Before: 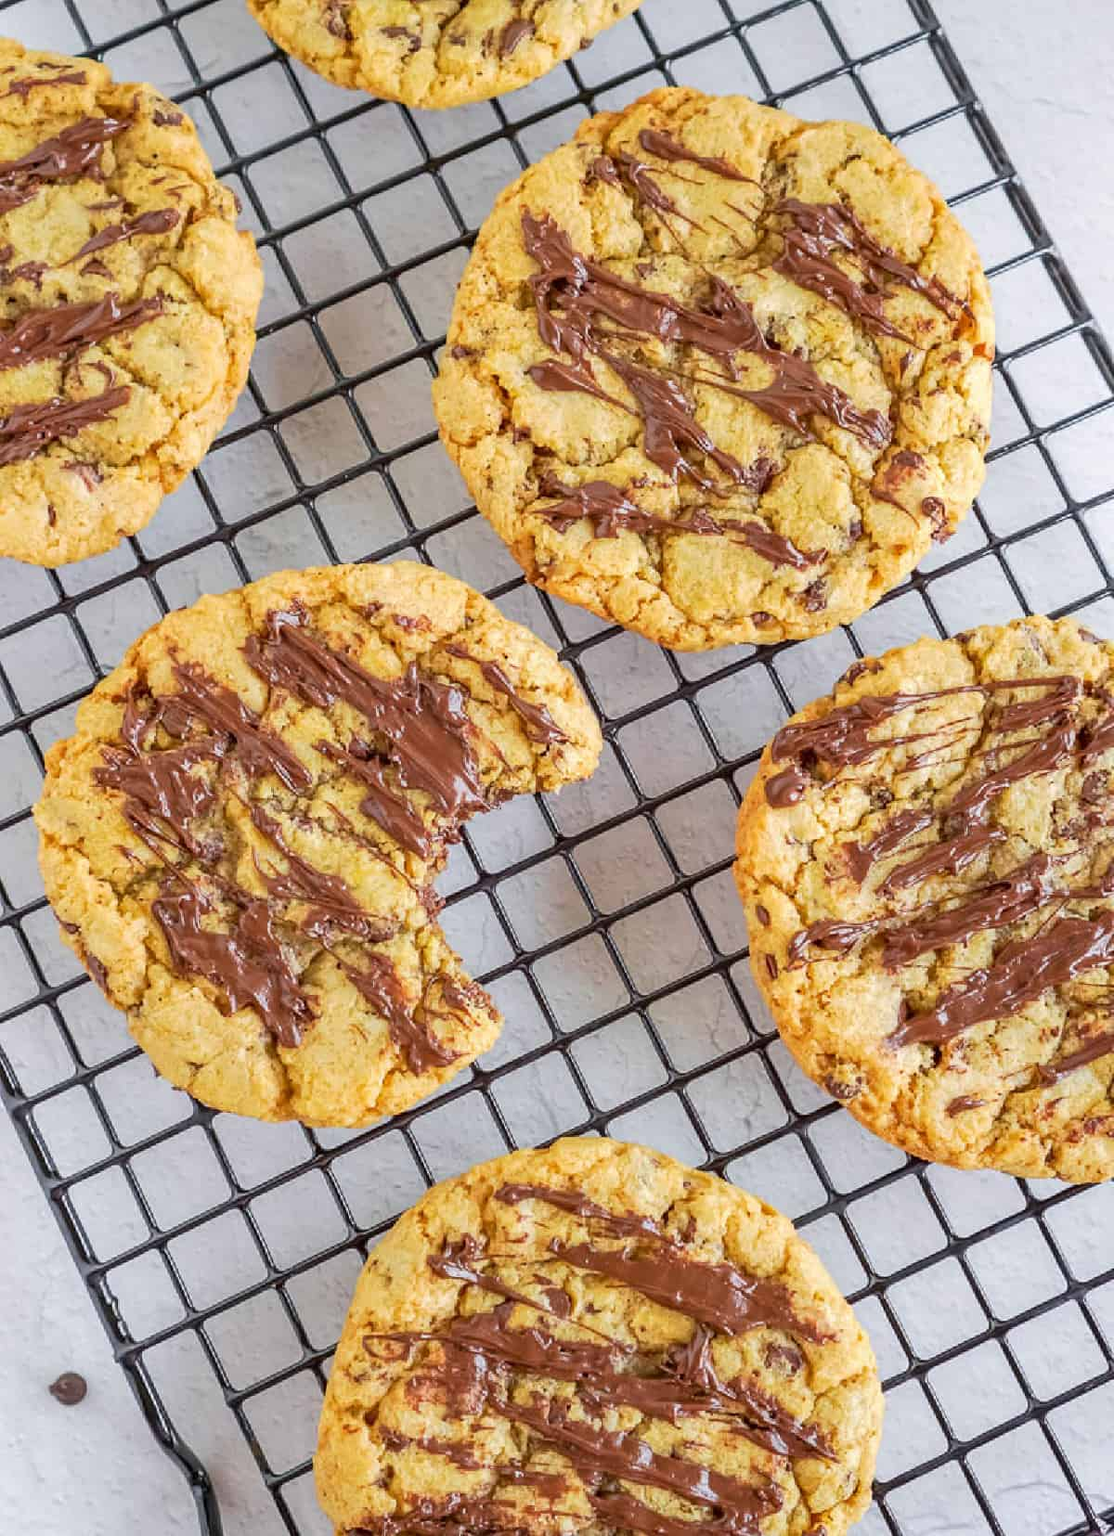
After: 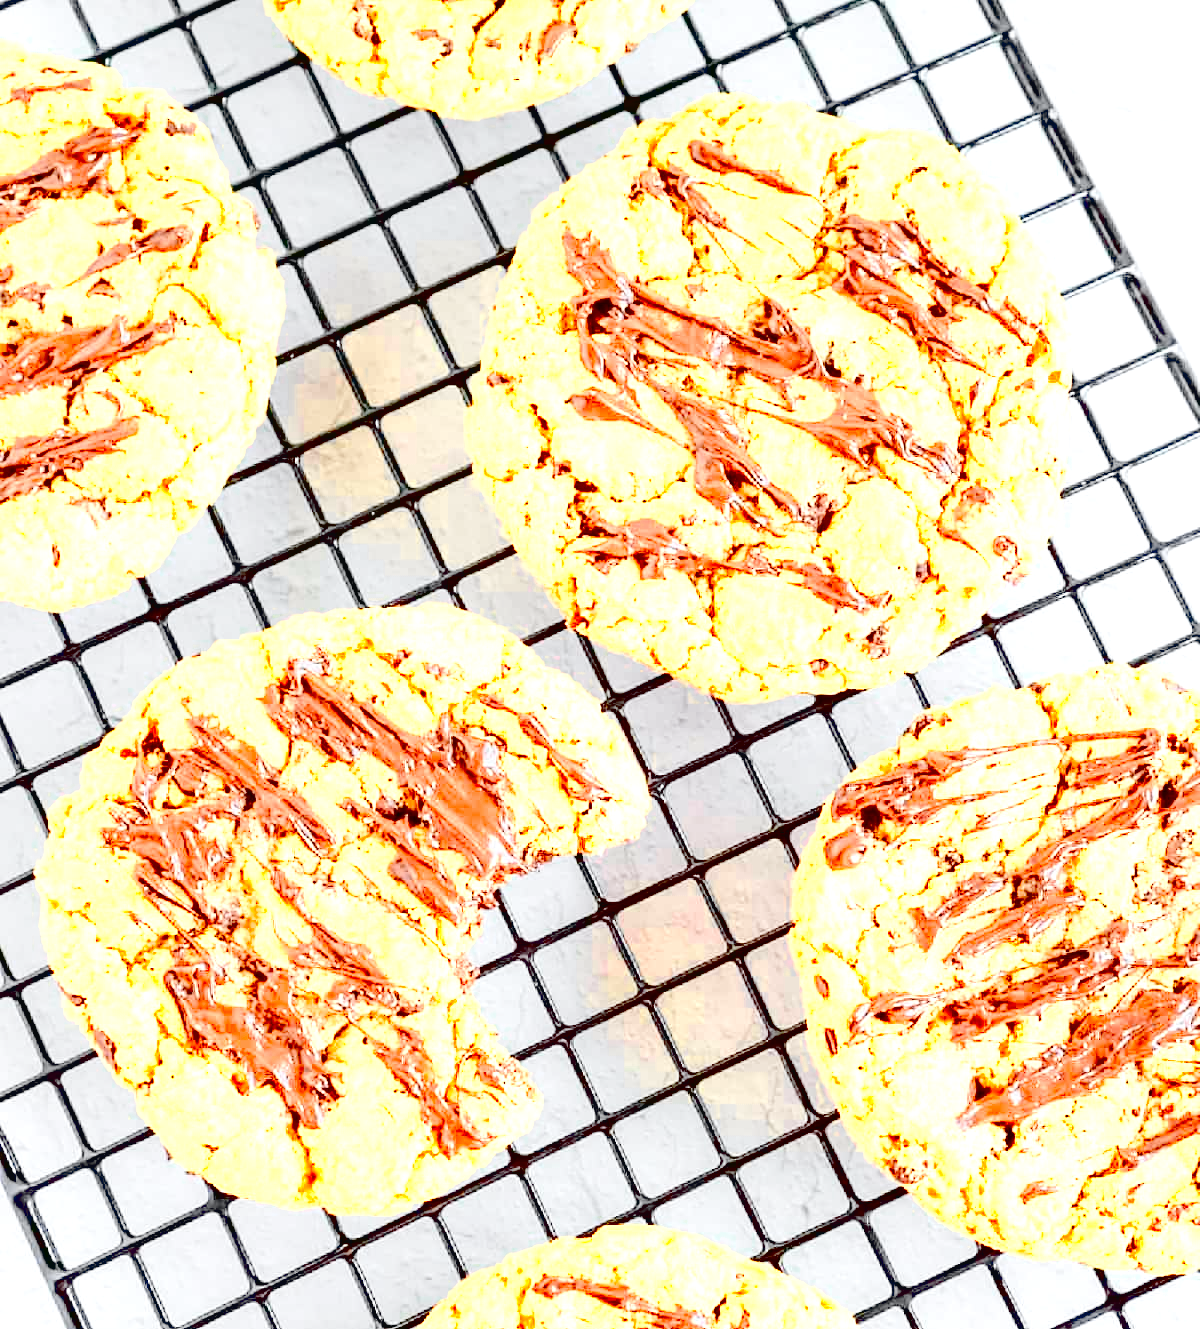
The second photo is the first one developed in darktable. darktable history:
exposure: black level correction 0.035, exposure 0.9 EV, compensate highlight preservation false
crop: bottom 19.644%
sharpen: radius 2.883, amount 0.868, threshold 47.523
tone curve: curves: ch0 [(0, 0.026) (0.104, 0.1) (0.233, 0.262) (0.398, 0.507) (0.498, 0.621) (0.65, 0.757) (0.835, 0.883) (1, 0.961)]; ch1 [(0, 0) (0.346, 0.307) (0.408, 0.369) (0.453, 0.457) (0.482, 0.476) (0.502, 0.498) (0.521, 0.503) (0.553, 0.554) (0.638, 0.646) (0.693, 0.727) (1, 1)]; ch2 [(0, 0) (0.366, 0.337) (0.434, 0.46) (0.485, 0.494) (0.5, 0.494) (0.511, 0.508) (0.537, 0.55) (0.579, 0.599) (0.663, 0.67) (1, 1)], color space Lab, independent channels, preserve colors none
color zones: curves: ch0 [(0.018, 0.548) (0.224, 0.64) (0.425, 0.447) (0.675, 0.575) (0.732, 0.579)]; ch1 [(0.066, 0.487) (0.25, 0.5) (0.404, 0.43) (0.75, 0.421) (0.956, 0.421)]; ch2 [(0.044, 0.561) (0.215, 0.465) (0.399, 0.544) (0.465, 0.548) (0.614, 0.447) (0.724, 0.43) (0.882, 0.623) (0.956, 0.632)]
